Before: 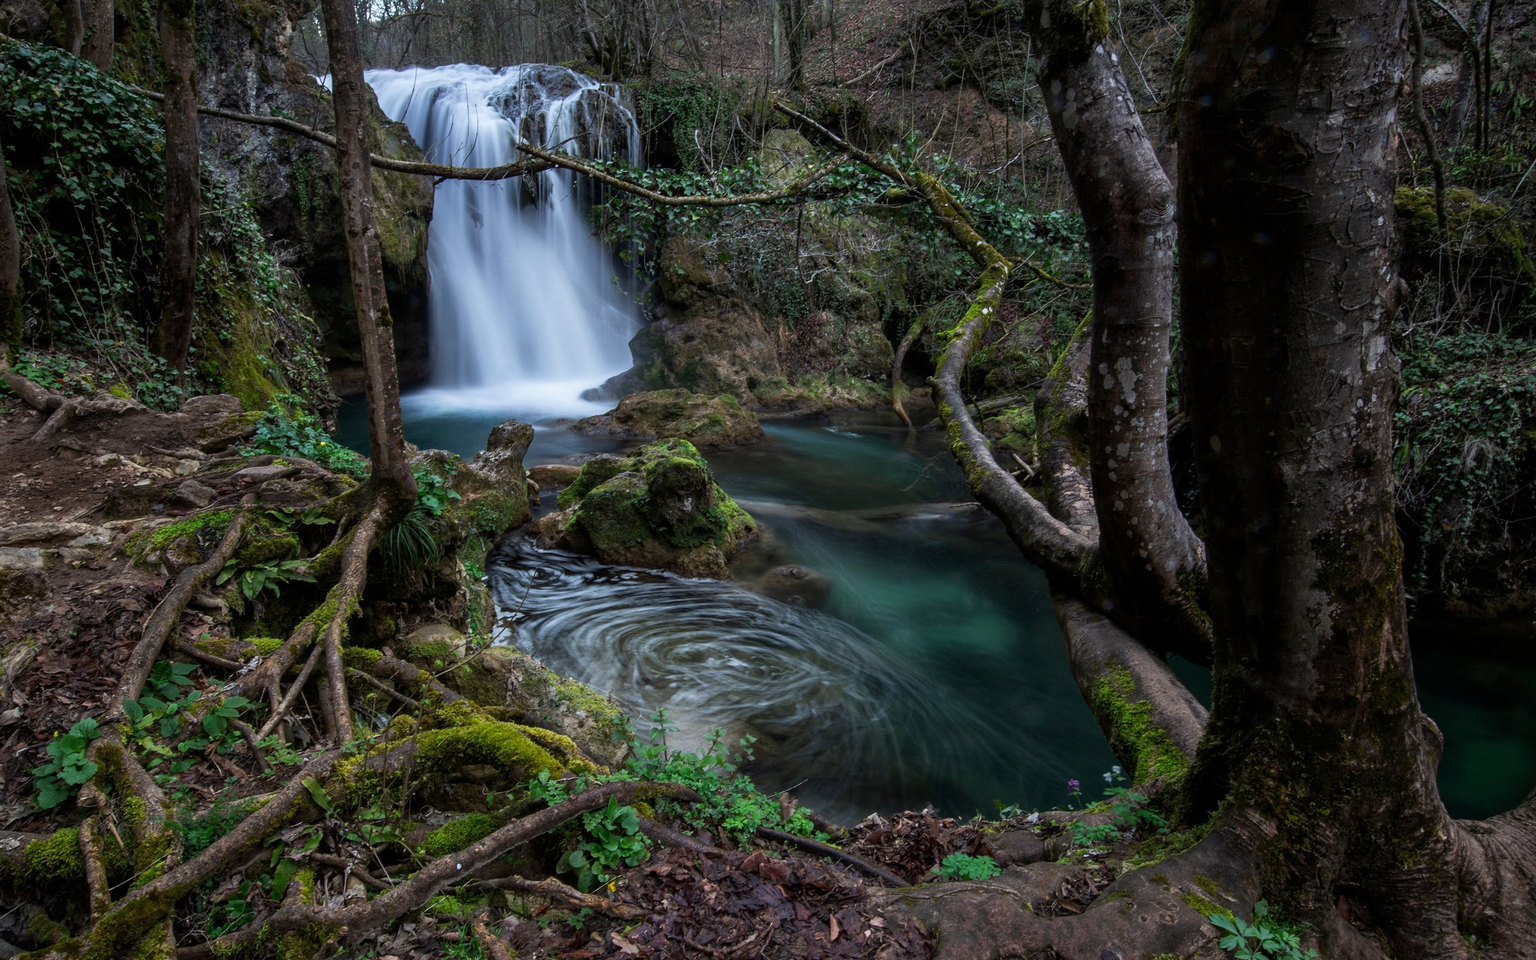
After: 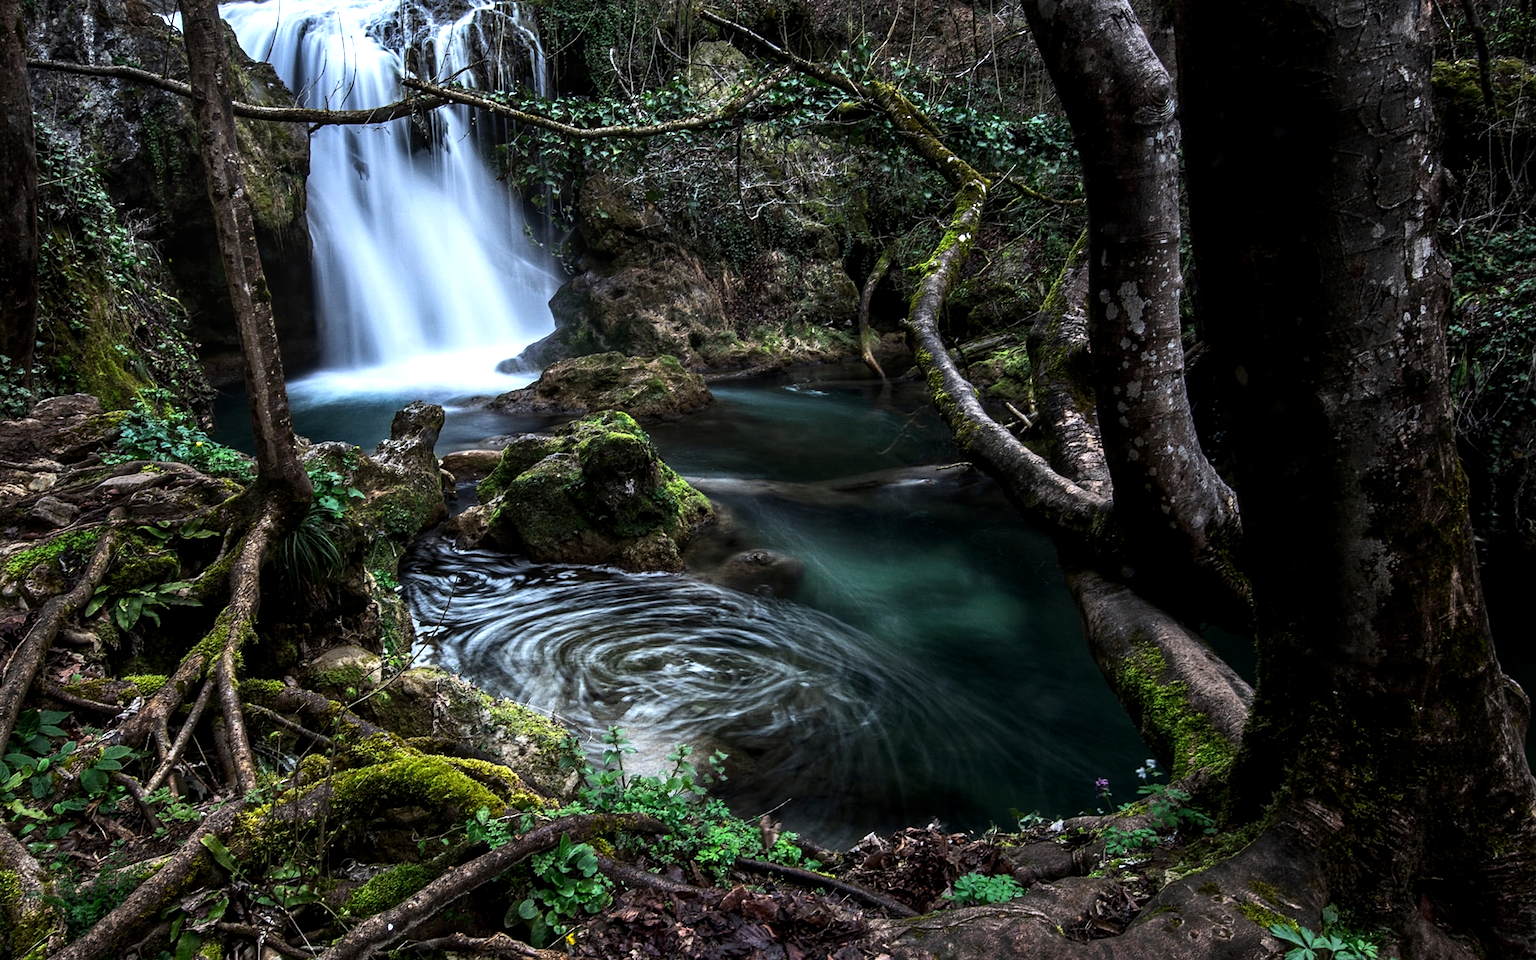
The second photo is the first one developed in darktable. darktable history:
exposure: compensate highlight preservation false
crop and rotate: angle 3.76°, left 5.768%, top 5.698%
local contrast: on, module defaults
sharpen: amount 0.214
tone equalizer: -8 EV -1.06 EV, -7 EV -1.03 EV, -6 EV -0.893 EV, -5 EV -0.566 EV, -3 EV 0.601 EV, -2 EV 0.895 EV, -1 EV 0.994 EV, +0 EV 1.06 EV, edges refinement/feathering 500, mask exposure compensation -1.57 EV, preserve details no
